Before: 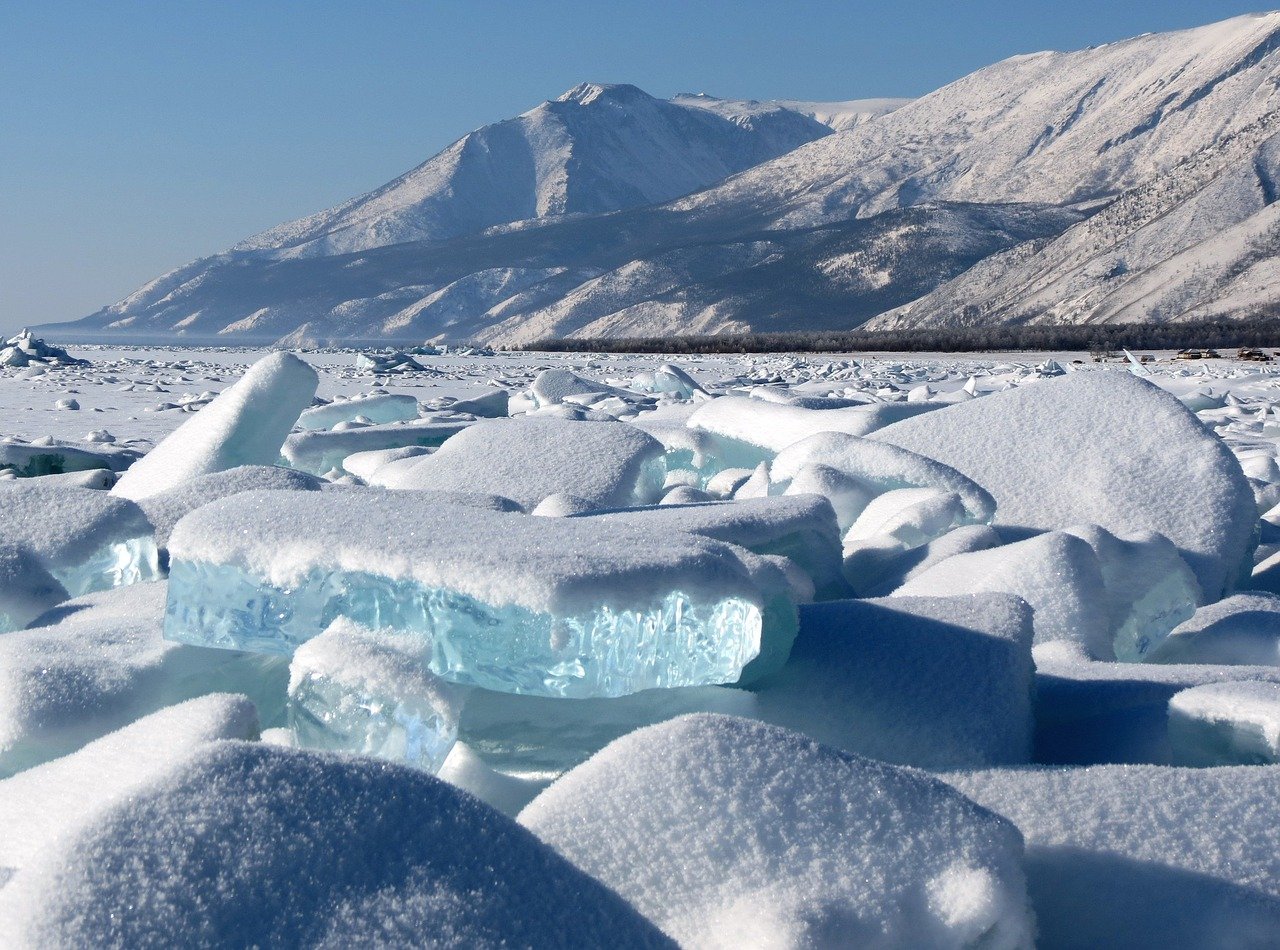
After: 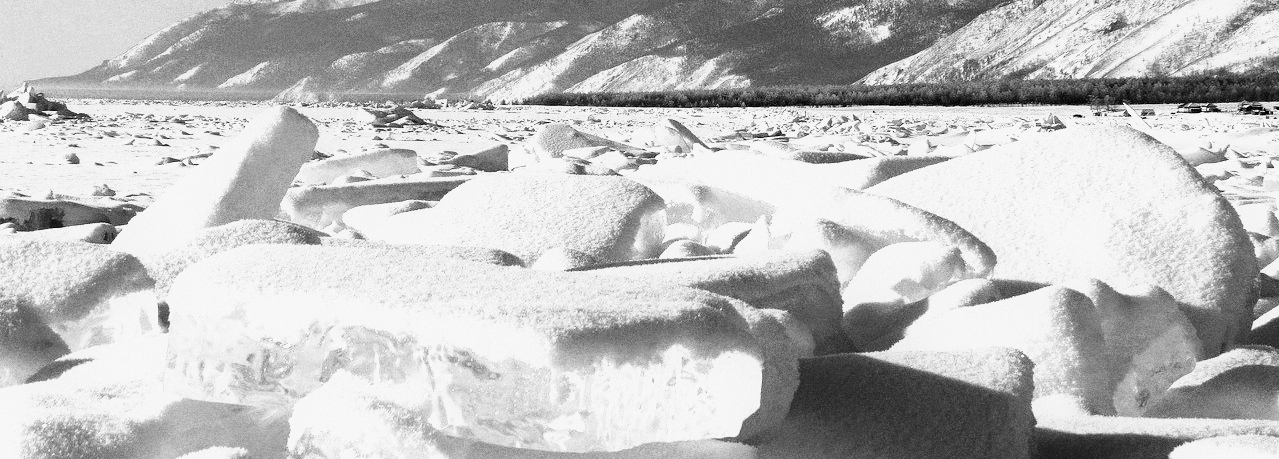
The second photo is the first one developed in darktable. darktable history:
filmic rgb: black relative exposure -6.3 EV, white relative exposure 2.8 EV, threshold 3 EV, target black luminance 0%, hardness 4.6, latitude 67.35%, contrast 1.292, shadows ↔ highlights balance -3.5%, preserve chrominance no, color science v4 (2020), contrast in shadows soft, enable highlight reconstruction true
crop and rotate: top 26.056%, bottom 25.543%
exposure: black level correction -0.005, exposure 1.002 EV, compensate highlight preservation false
velvia: on, module defaults
grain: coarseness 0.09 ISO, strength 40%
color zones: curves: ch0 [(0, 0.5) (0.143, 0.5) (0.286, 0.5) (0.429, 0.5) (0.62, 0.489) (0.714, 0.445) (0.844, 0.496) (1, 0.5)]; ch1 [(0, 0.5) (0.143, 0.5) (0.286, 0.5) (0.429, 0.5) (0.571, 0.5) (0.714, 0.523) (0.857, 0.5) (1, 0.5)]
monochrome: a -35.87, b 49.73, size 1.7
